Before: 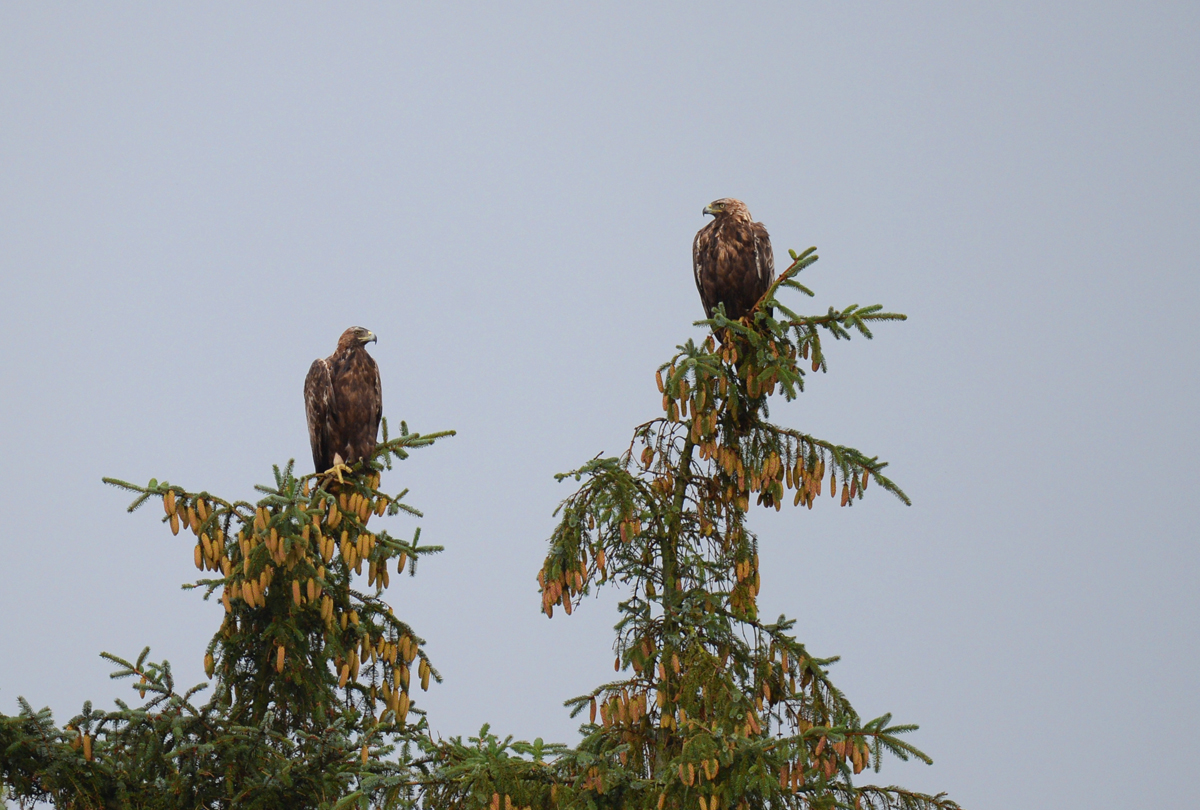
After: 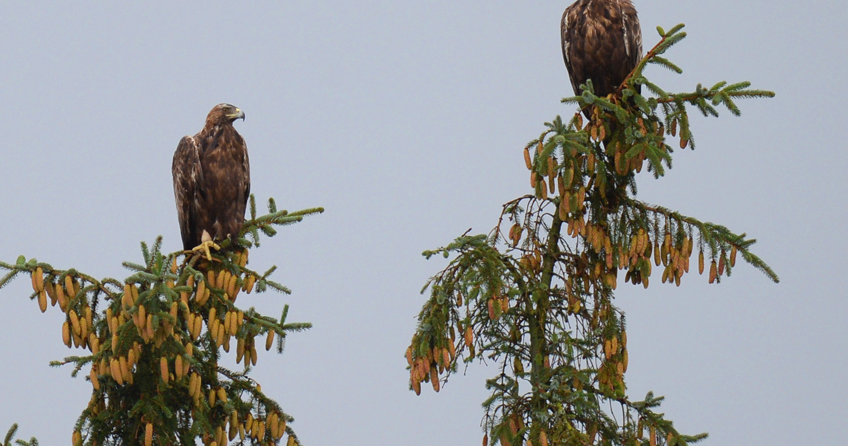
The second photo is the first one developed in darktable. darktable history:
crop: left 11.037%, top 27.634%, right 18.251%, bottom 17.277%
